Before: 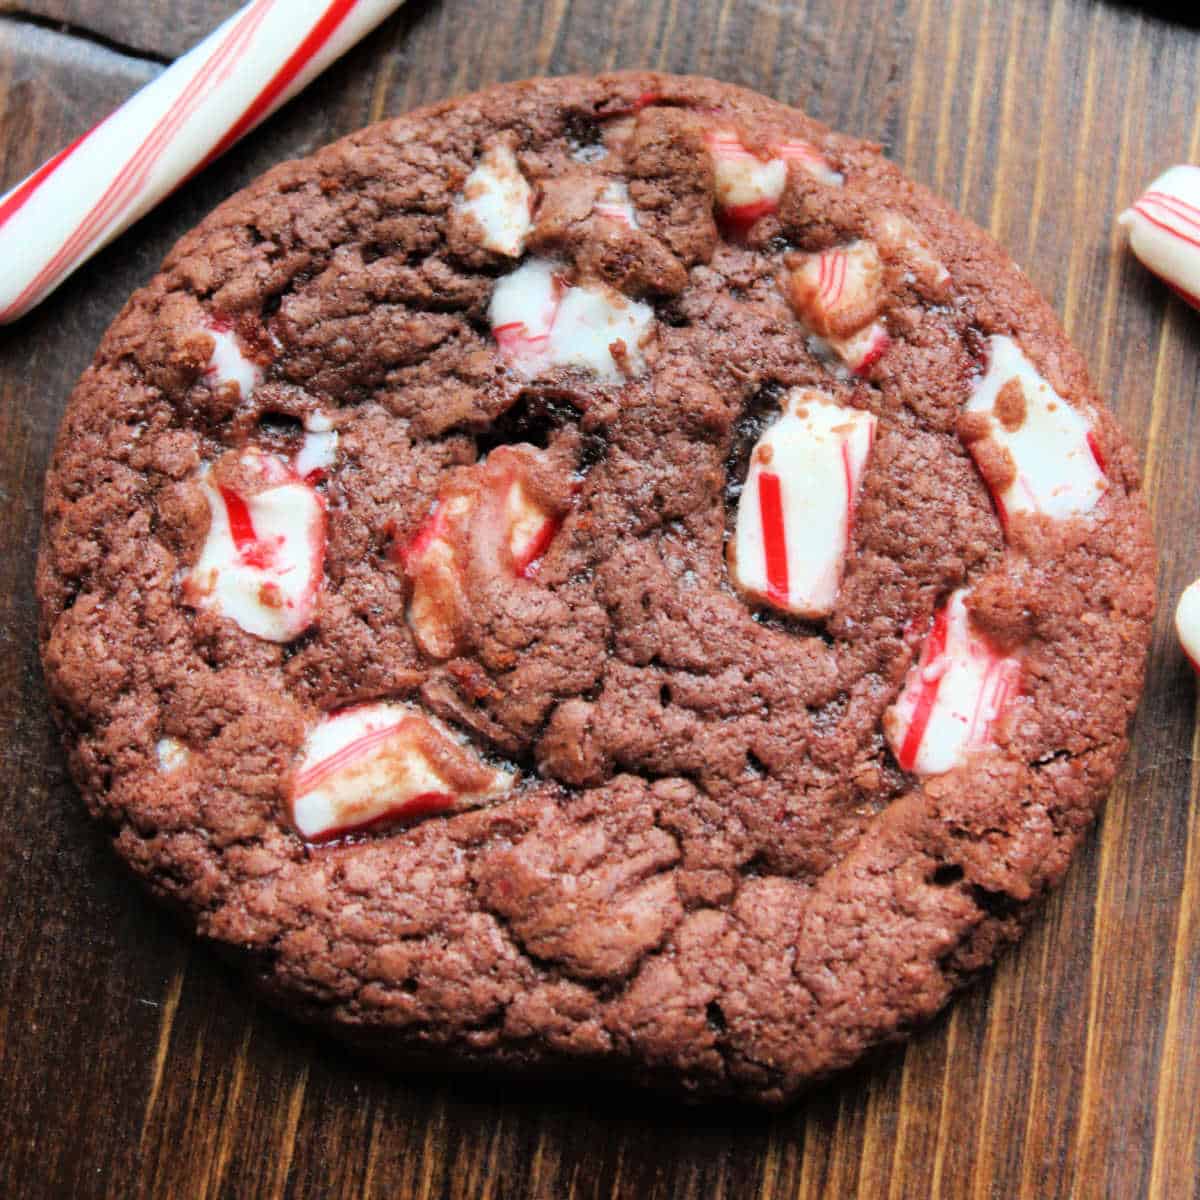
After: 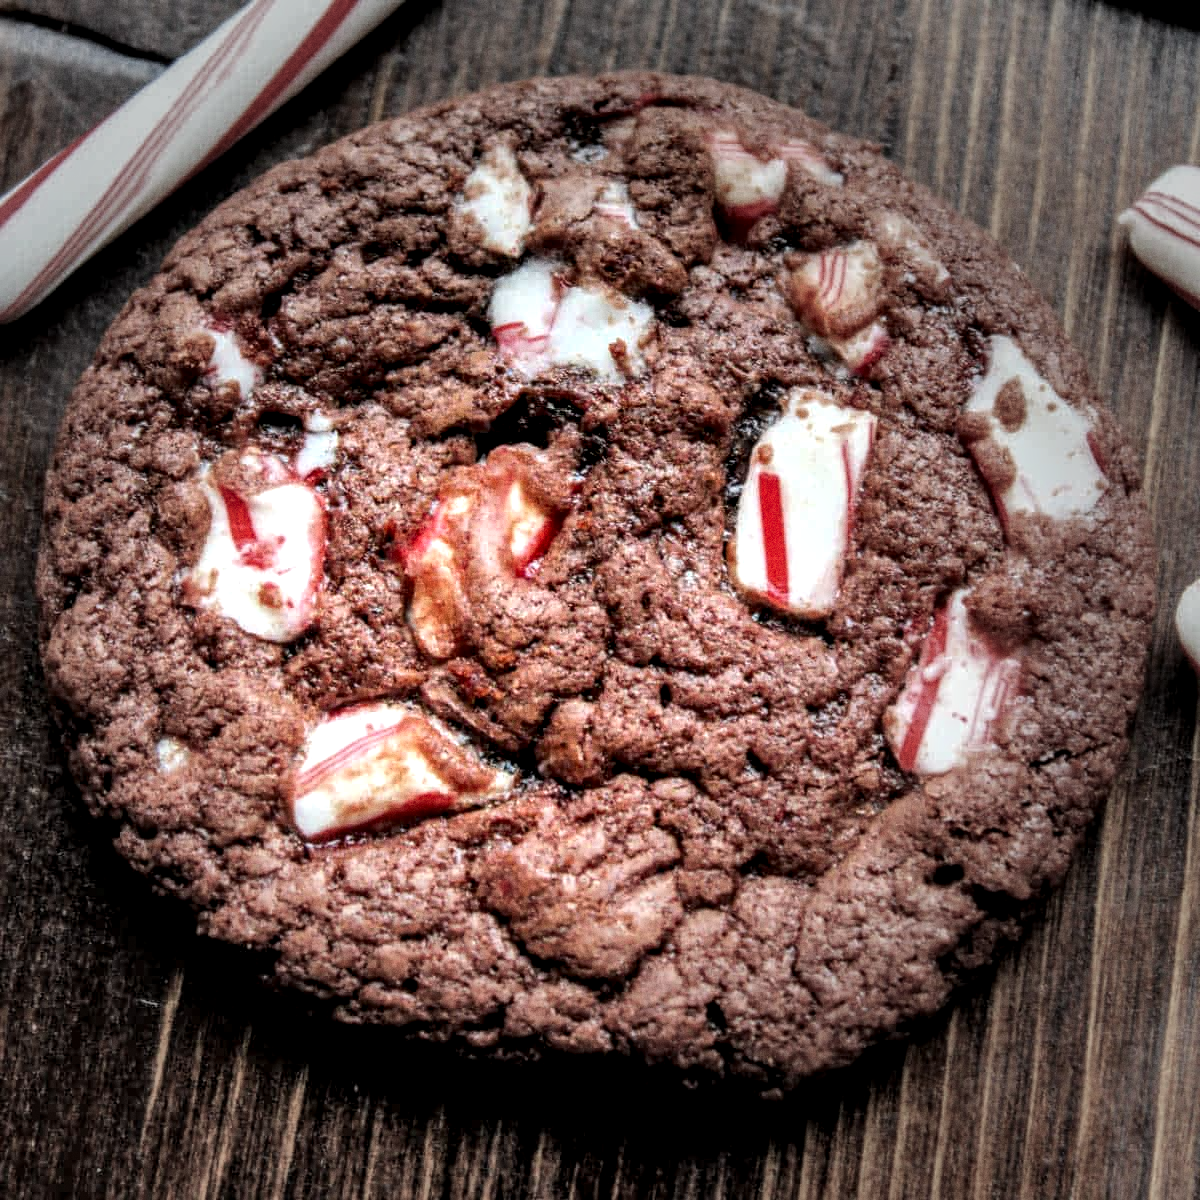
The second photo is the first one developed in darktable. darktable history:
grain: coarseness 0.47 ISO
local contrast: highlights 19%, detail 186%
vignetting: fall-off start 33.76%, fall-off radius 64.94%, brightness -0.575, center (-0.12, -0.002), width/height ratio 0.959
shadows and highlights: shadows 53, soften with gaussian
